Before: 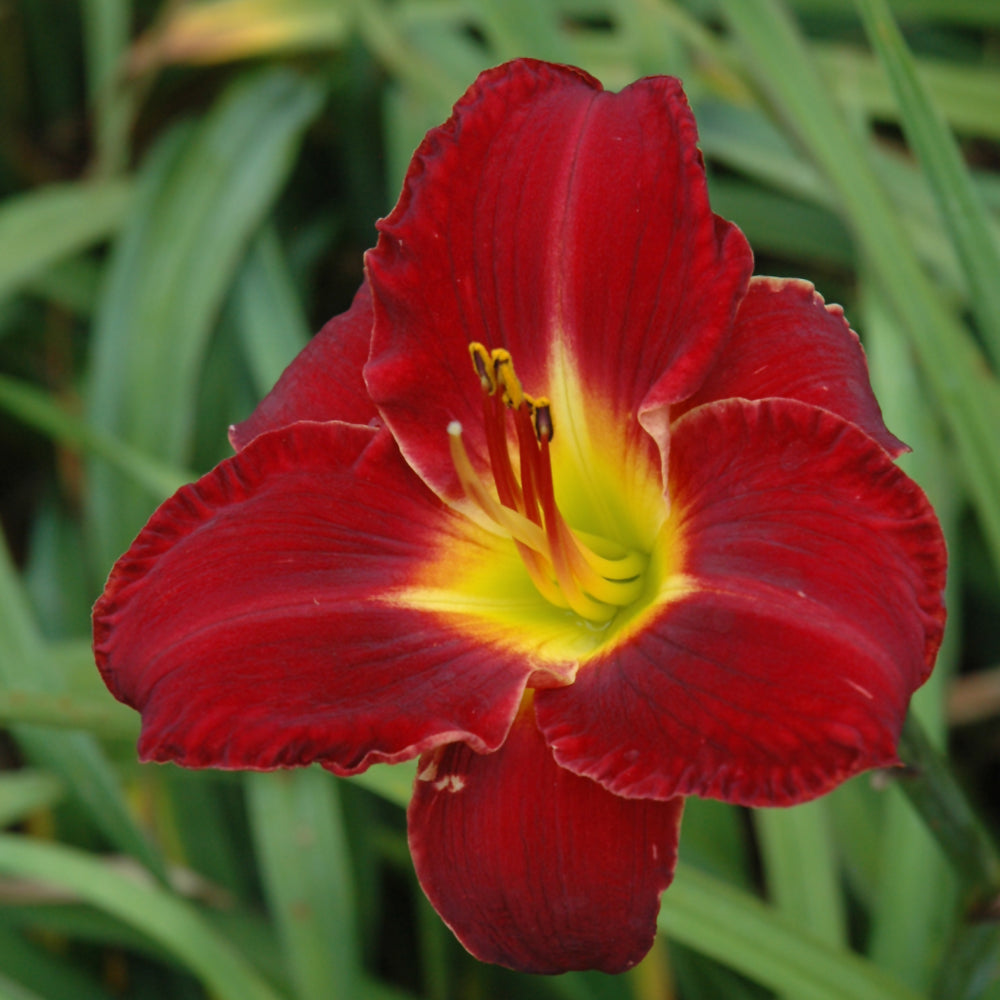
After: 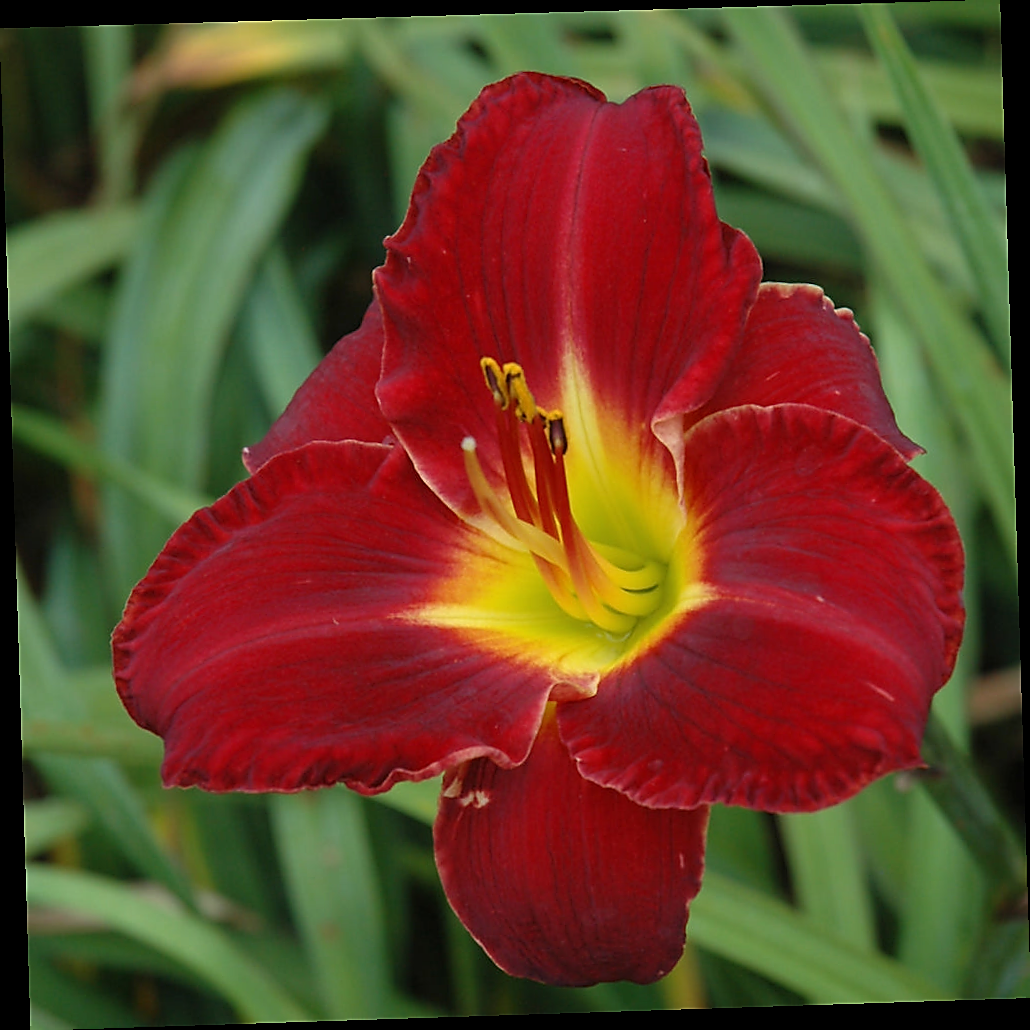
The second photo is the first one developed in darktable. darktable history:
rotate and perspective: rotation -1.77°, lens shift (horizontal) 0.004, automatic cropping off
sharpen: radius 1.4, amount 1.25, threshold 0.7
white balance: red 0.988, blue 1.017
